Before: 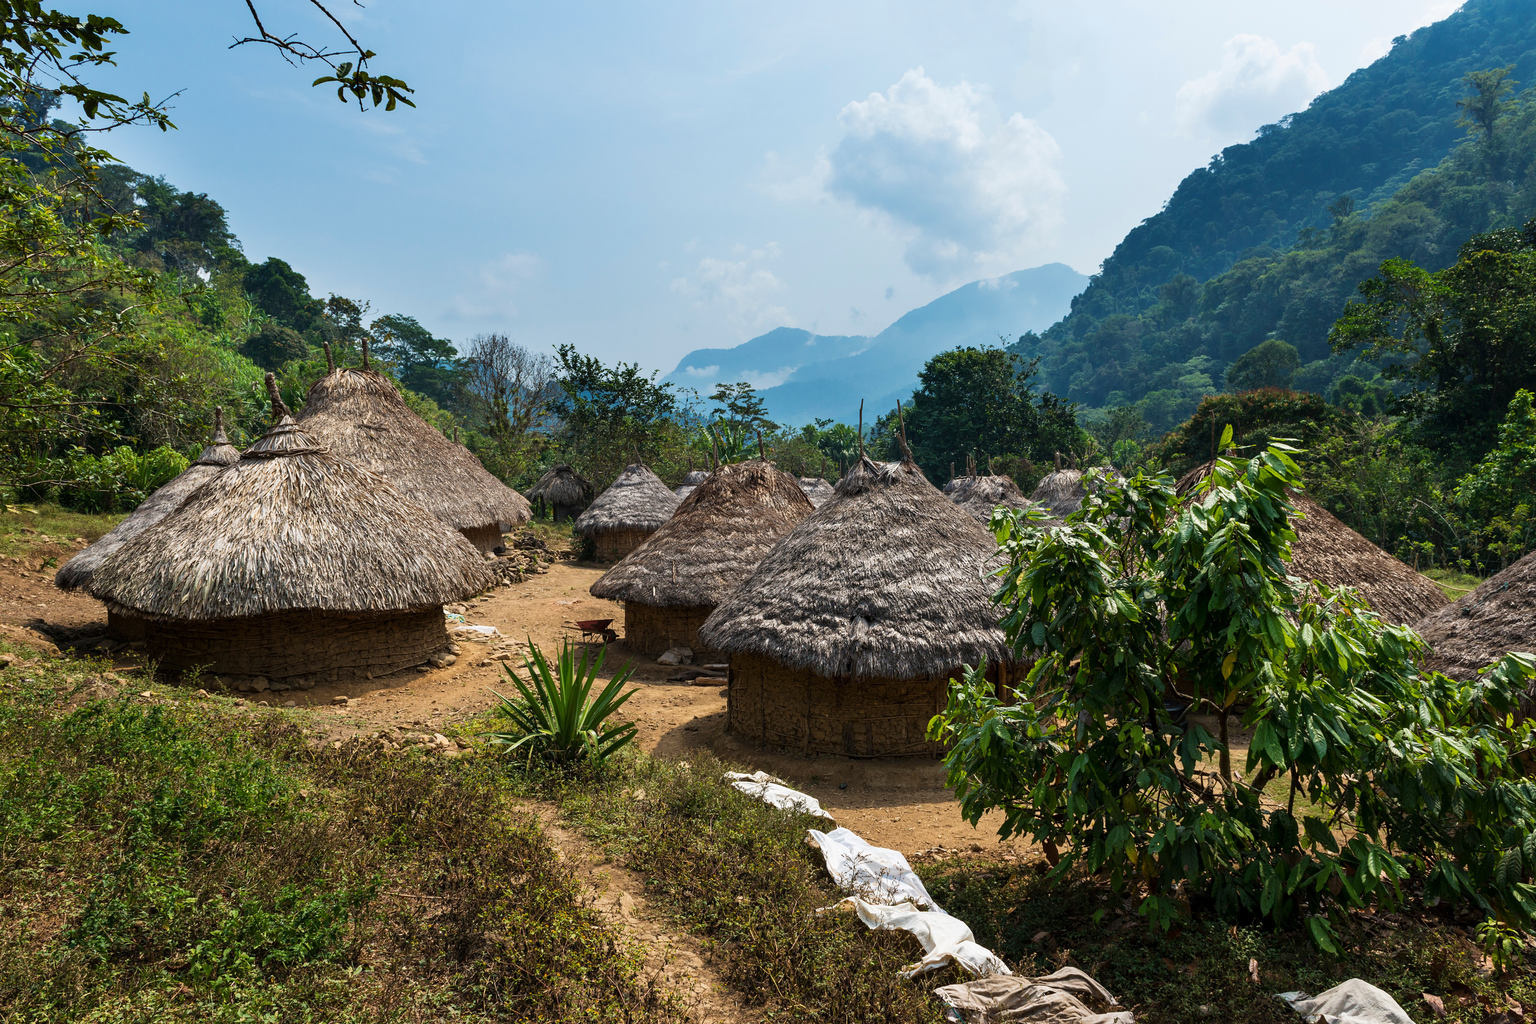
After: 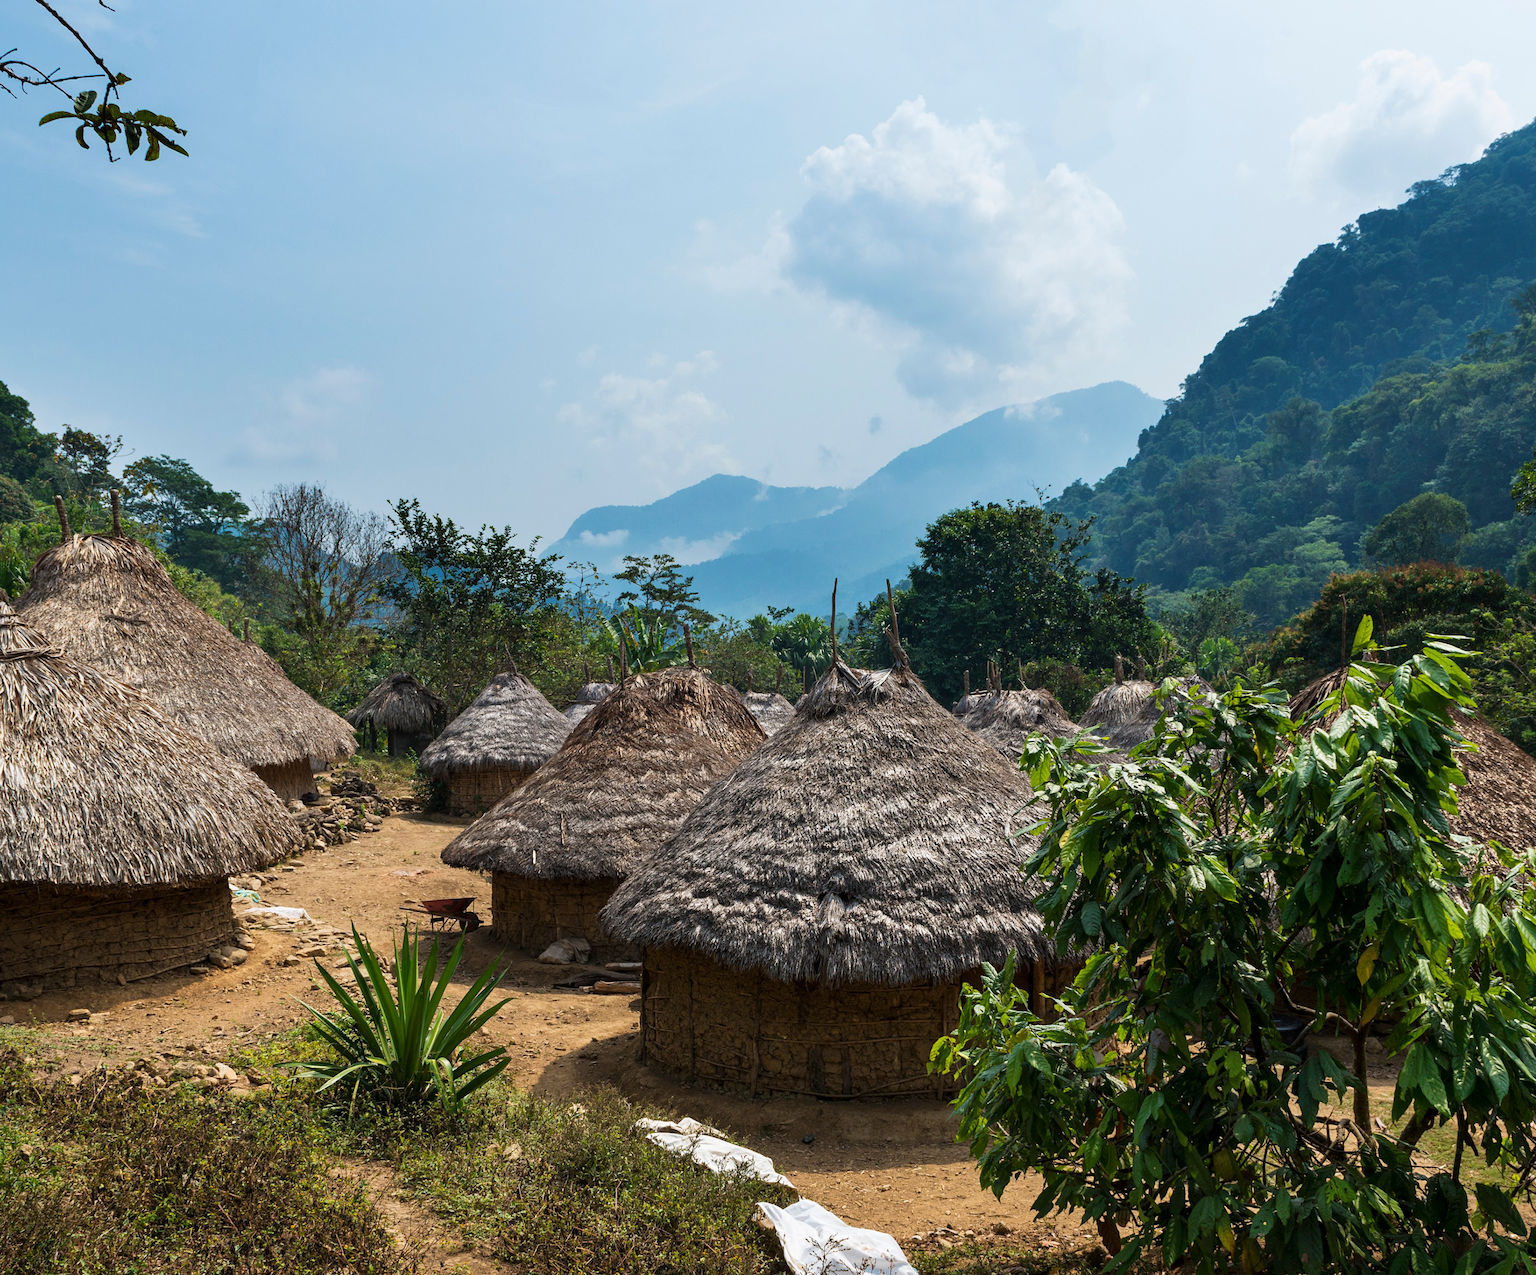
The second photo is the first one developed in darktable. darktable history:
crop: left 18.617%, right 12.381%, bottom 14.032%
local contrast: mode bilateral grid, contrast 14, coarseness 35, detail 104%, midtone range 0.2
